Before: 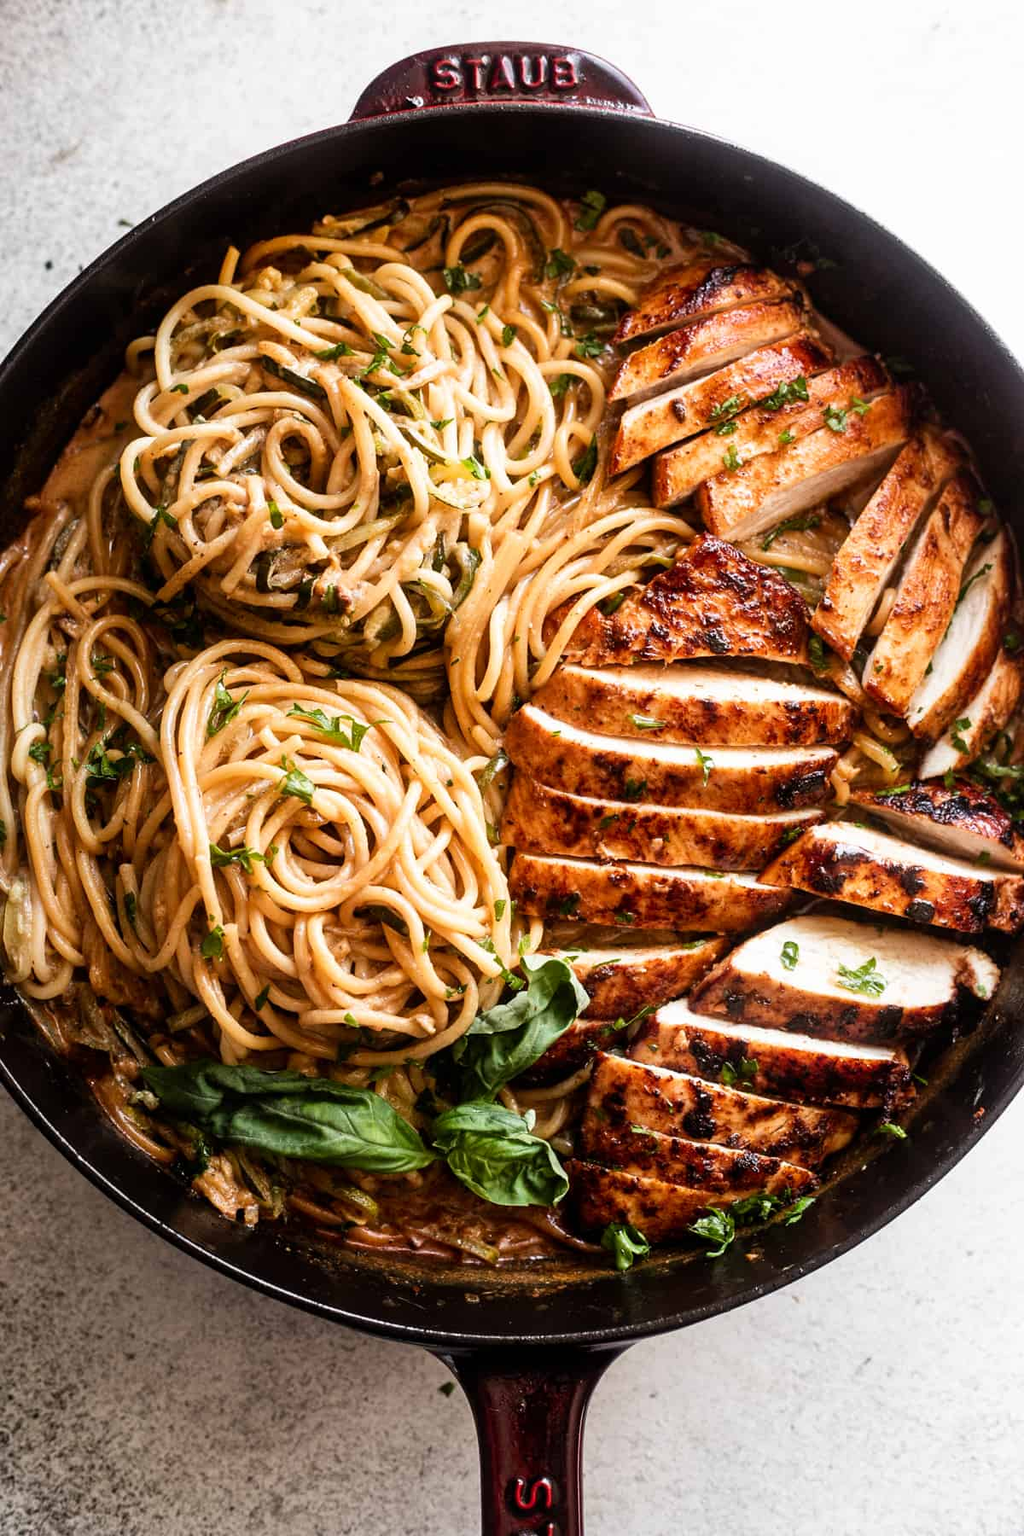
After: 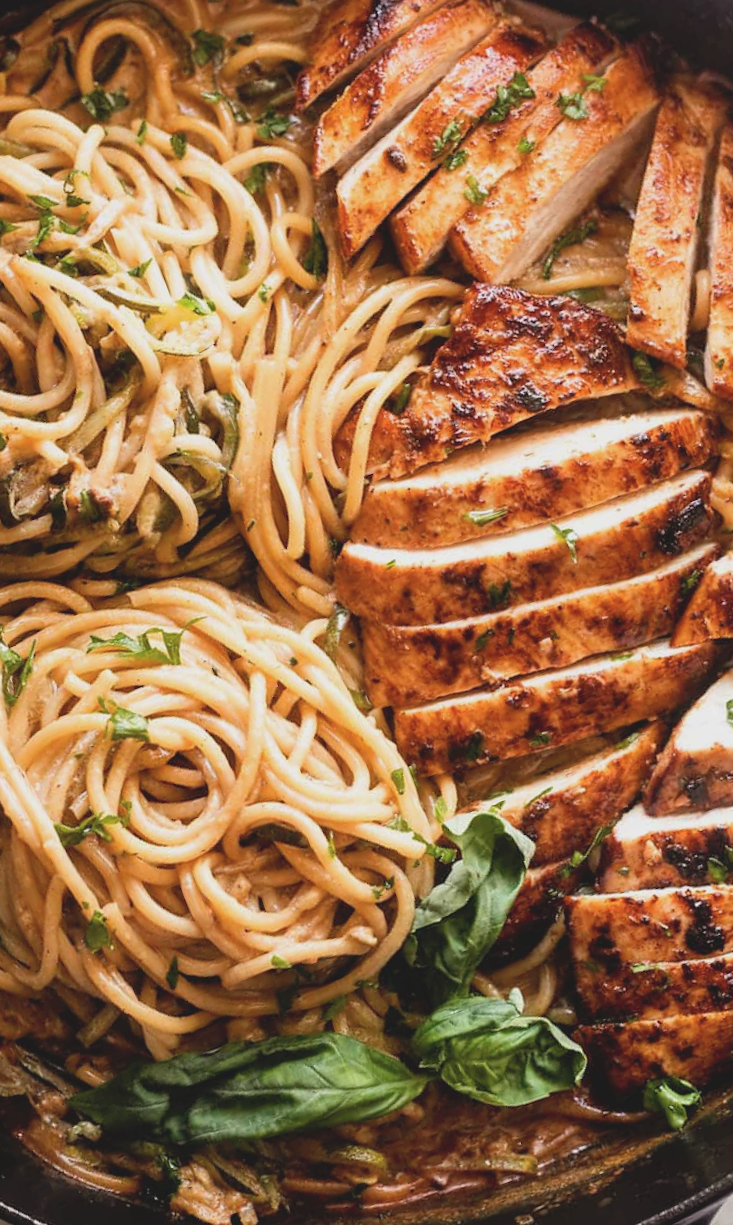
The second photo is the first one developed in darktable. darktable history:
crop and rotate: angle 19.99°, left 6.933%, right 4.337%, bottom 1.134%
contrast brightness saturation: contrast -0.16, brightness 0.044, saturation -0.132
